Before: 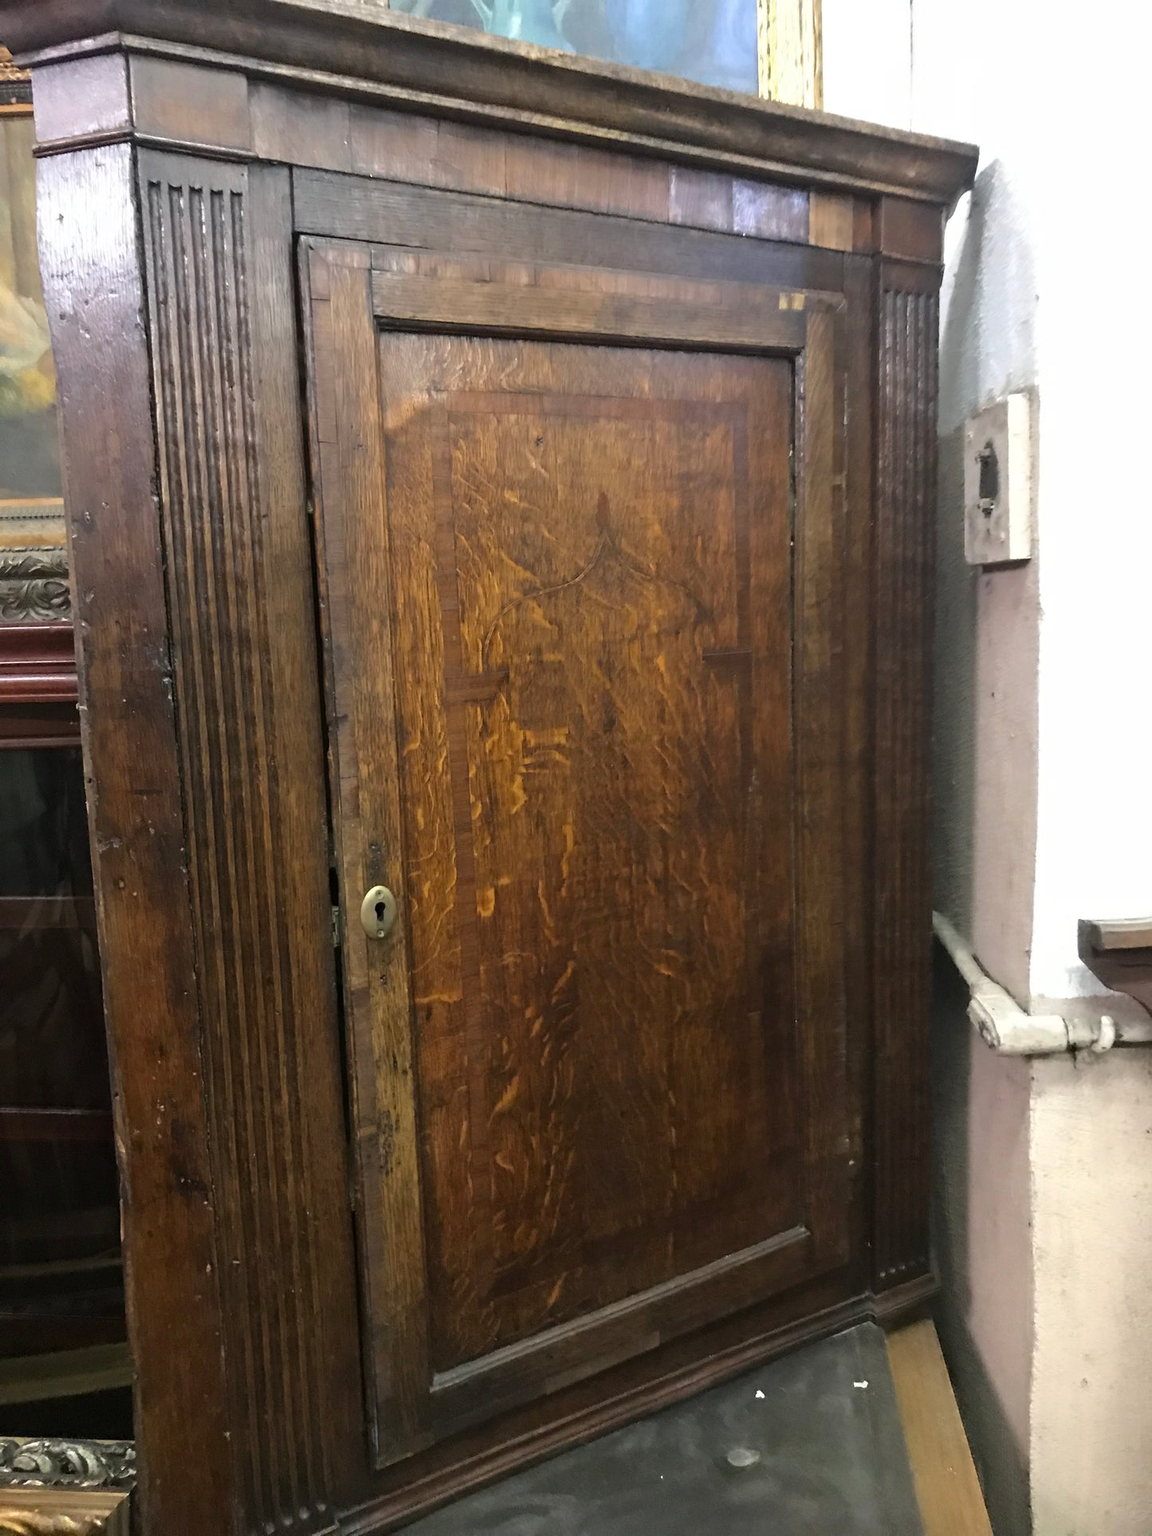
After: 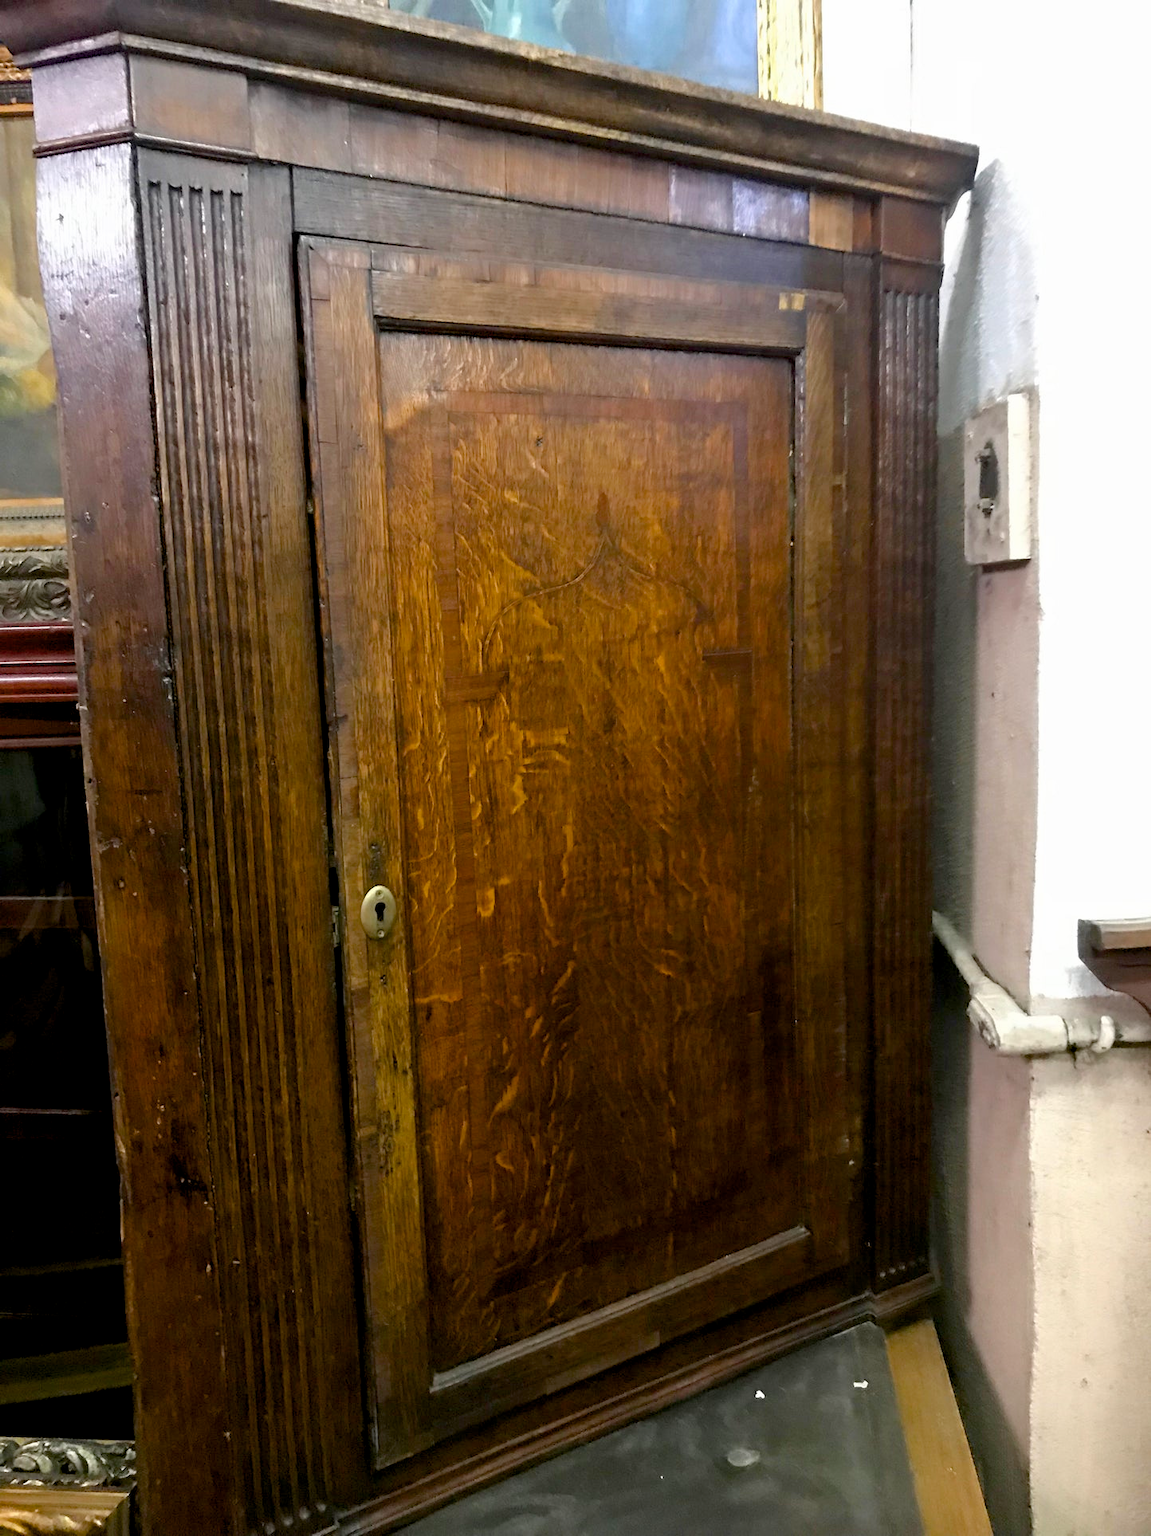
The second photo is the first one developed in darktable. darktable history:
color balance rgb: global offset › luminance -1.028%, perceptual saturation grading › global saturation 20%, perceptual saturation grading › highlights -13.965%, perceptual saturation grading › shadows 49.217%
